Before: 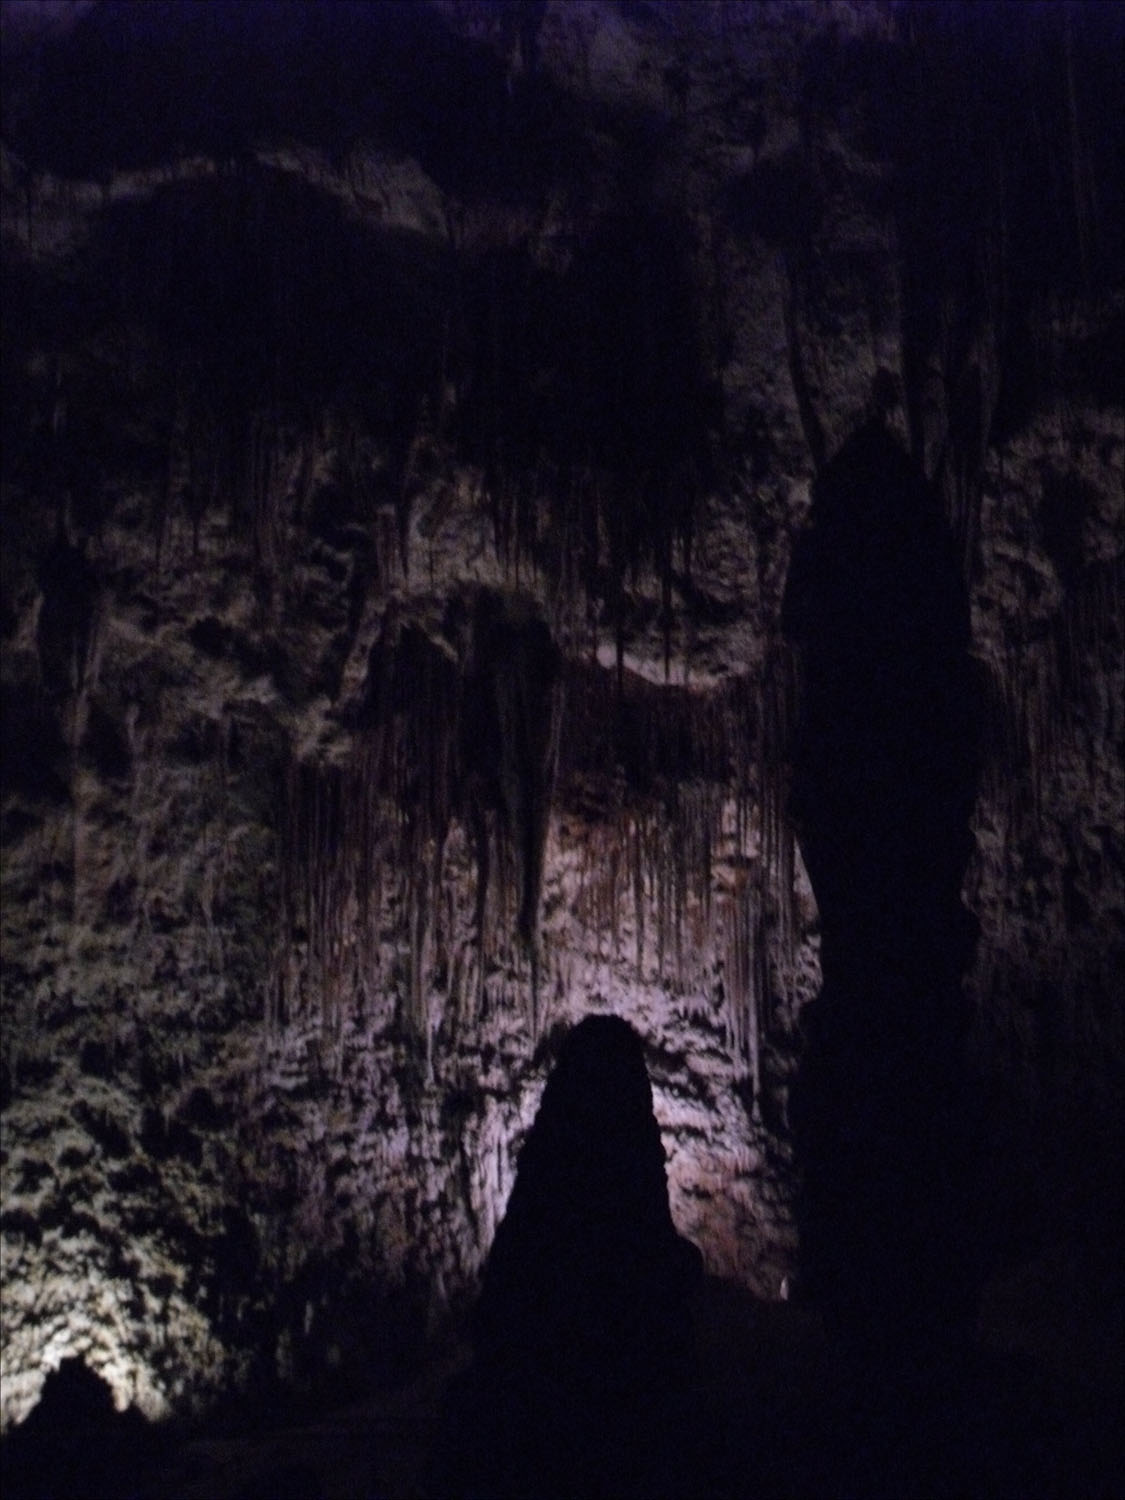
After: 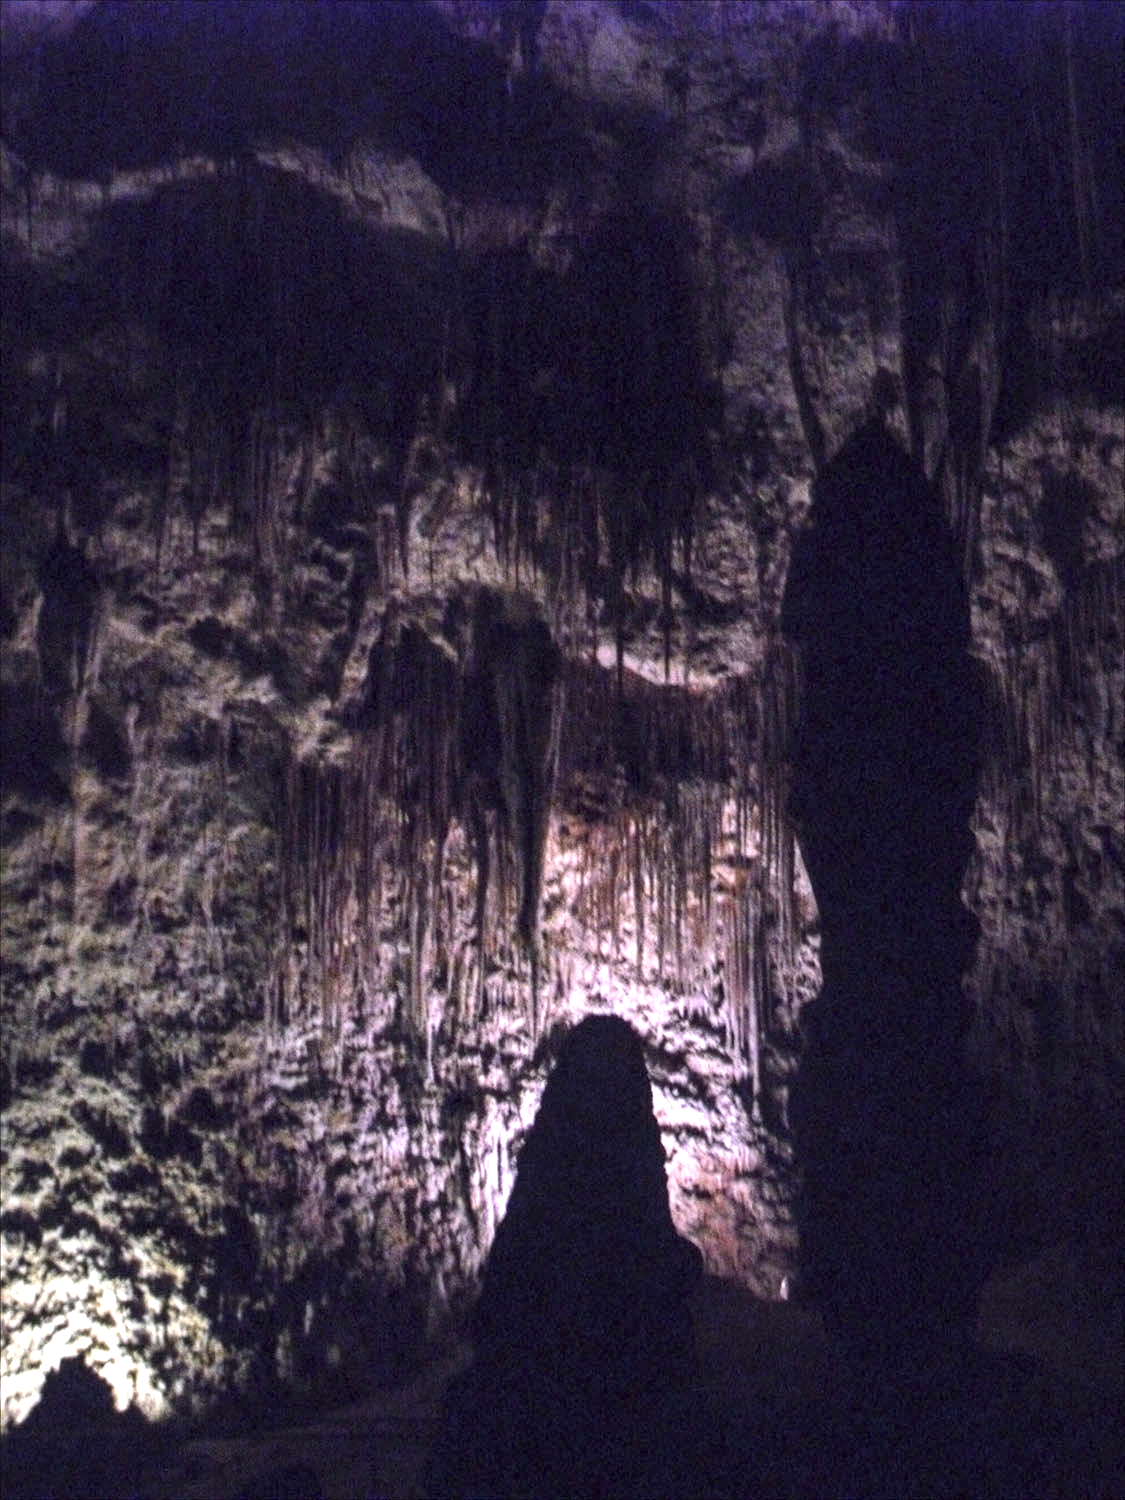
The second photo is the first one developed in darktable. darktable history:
local contrast: on, module defaults
exposure: black level correction 0, exposure 1.9 EV, compensate highlight preservation false
